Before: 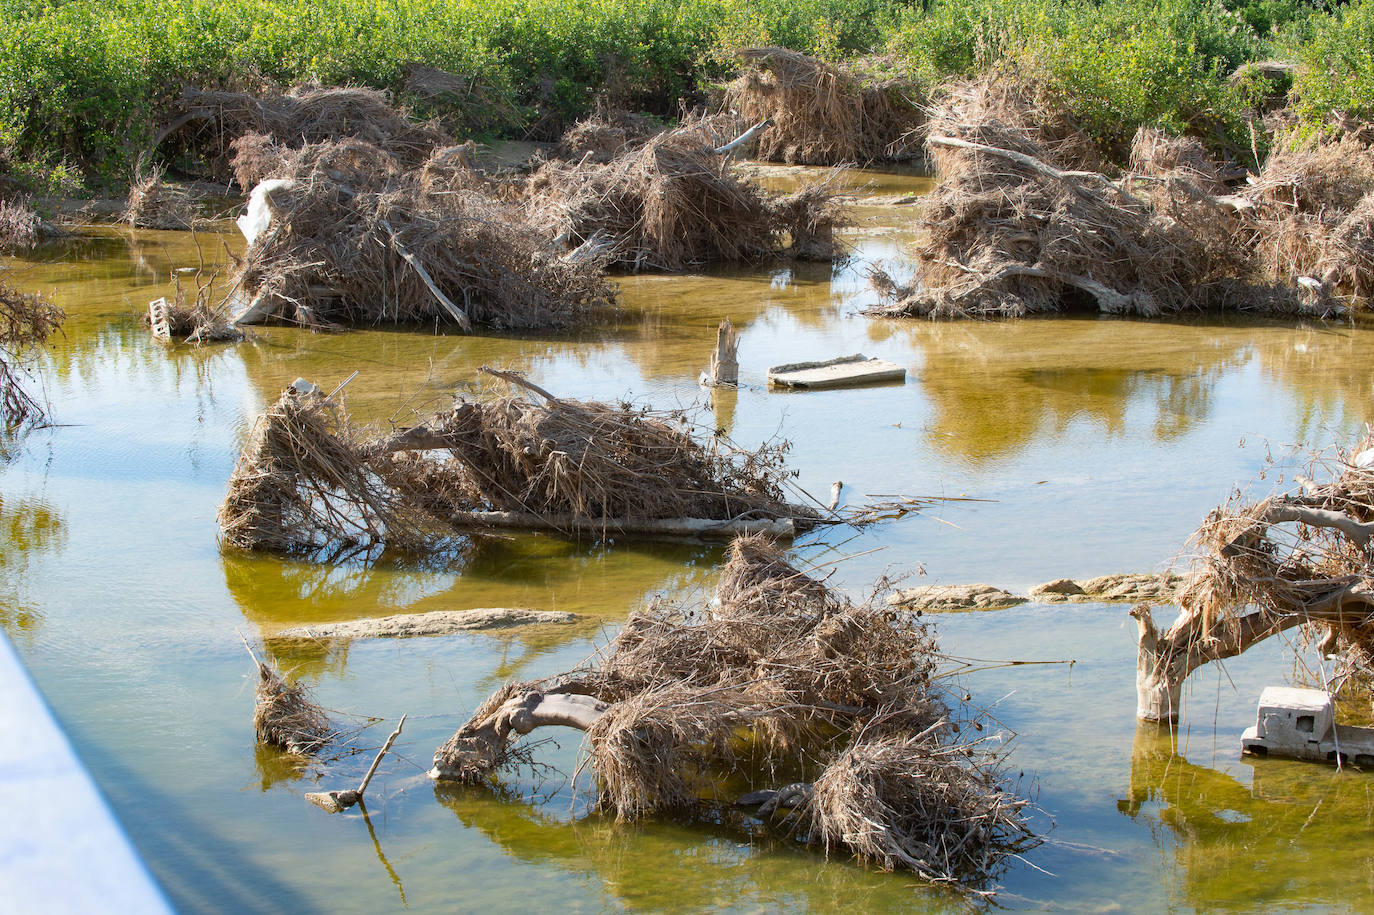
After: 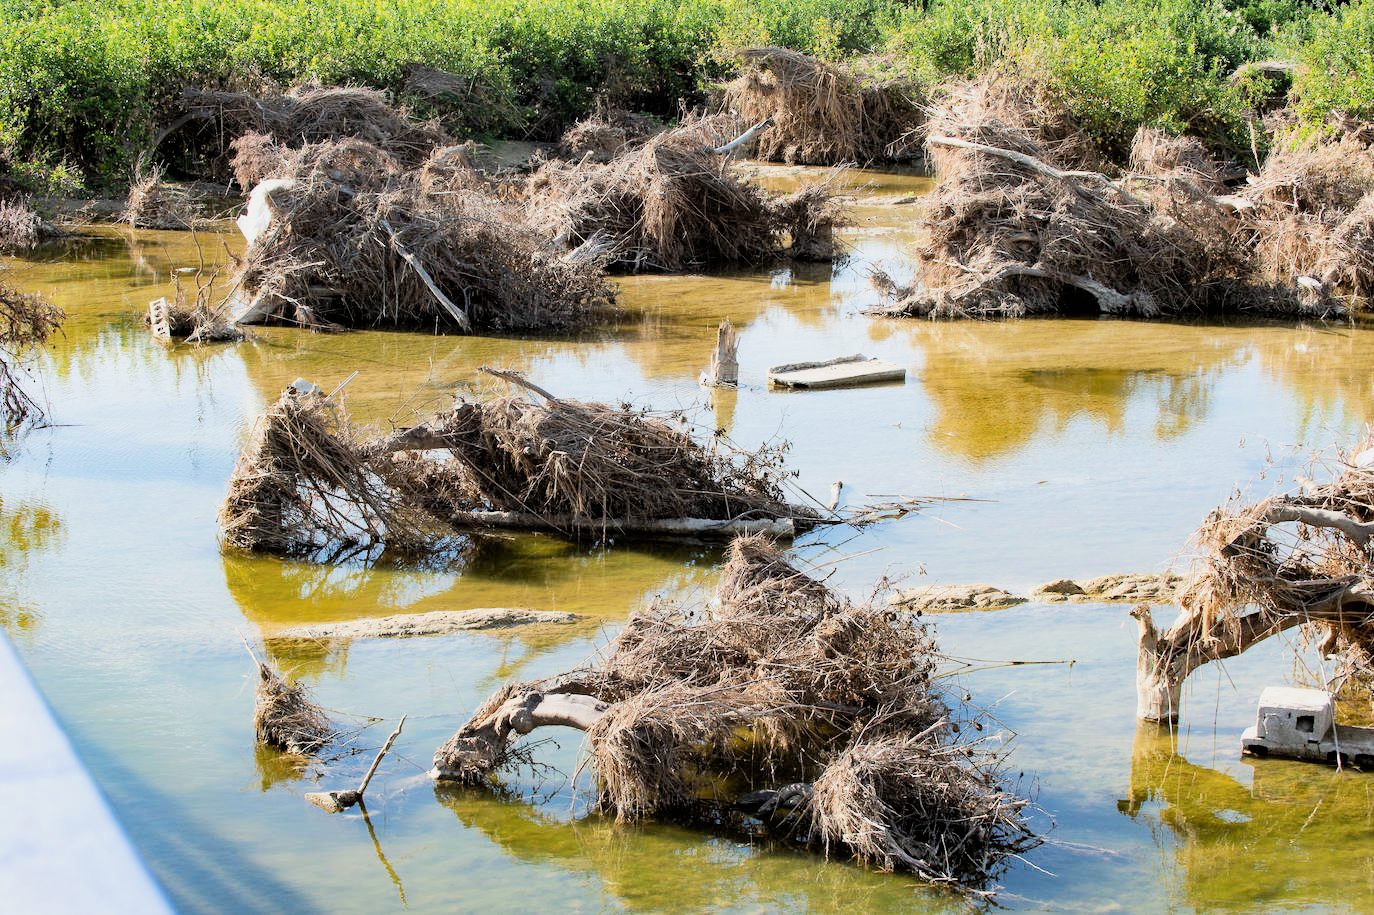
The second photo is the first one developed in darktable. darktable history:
filmic rgb: black relative exposure -5.12 EV, white relative exposure 3.98 EV, hardness 2.89, contrast 1.299
exposure: black level correction 0, exposure 0.5 EV, compensate highlight preservation false
